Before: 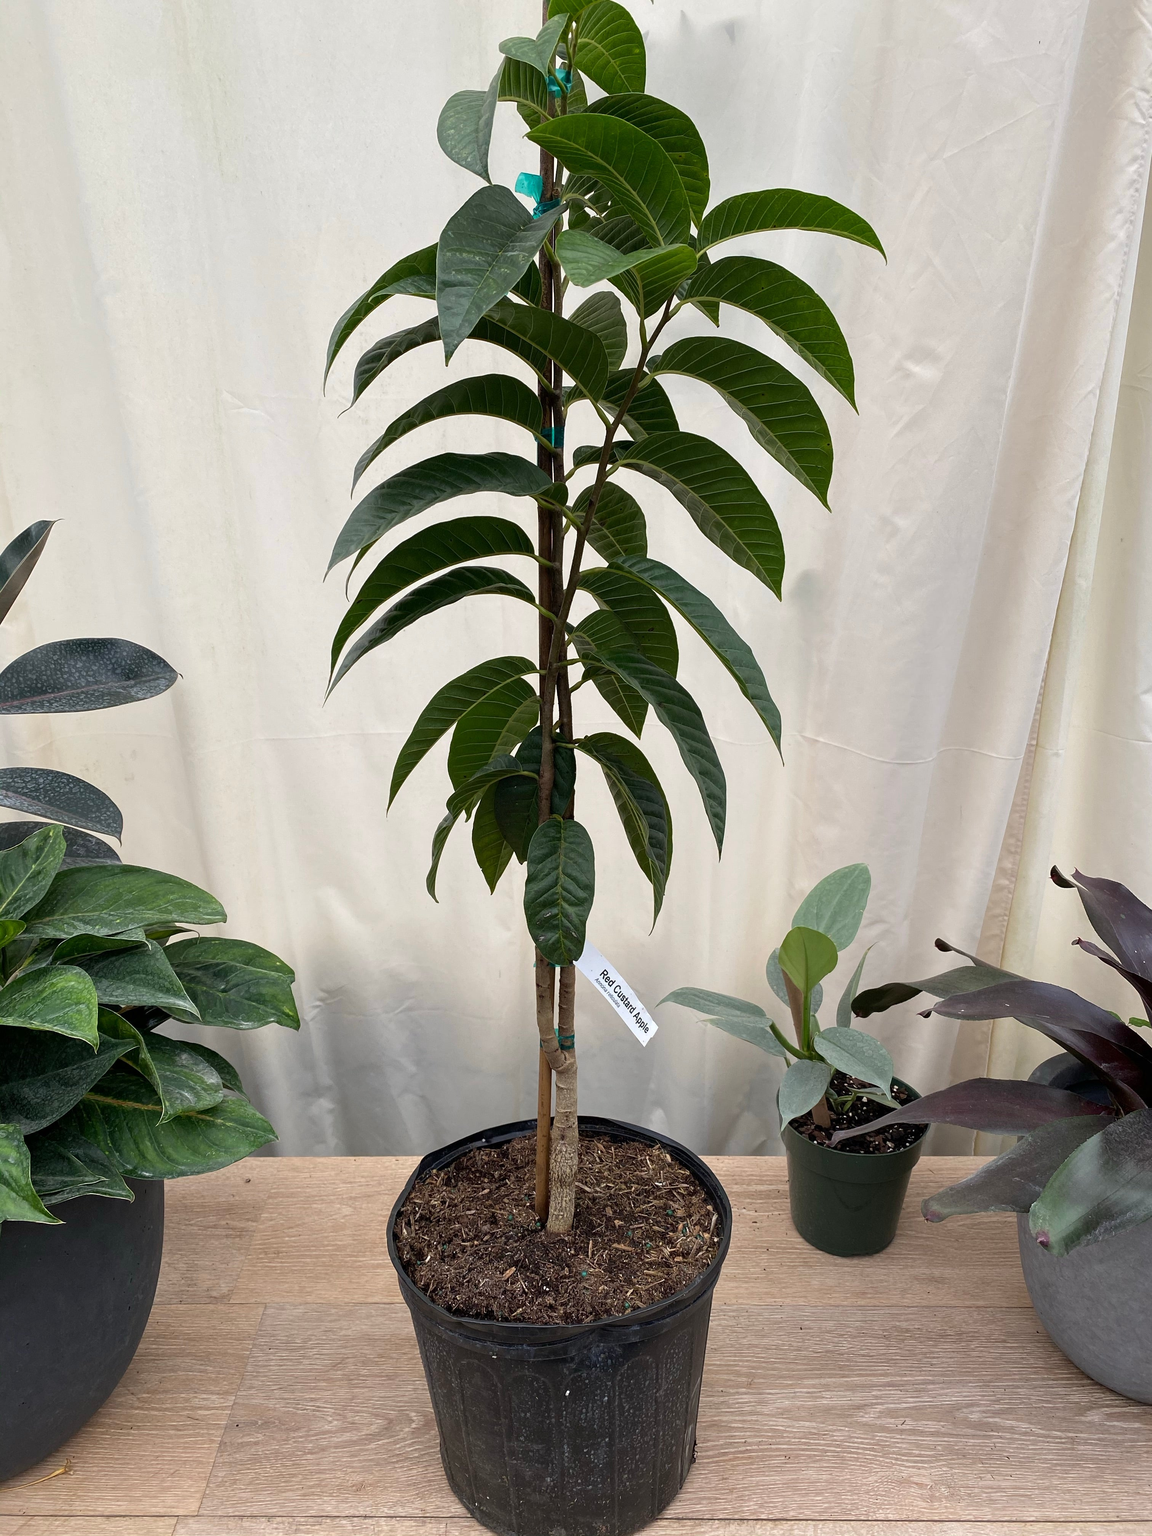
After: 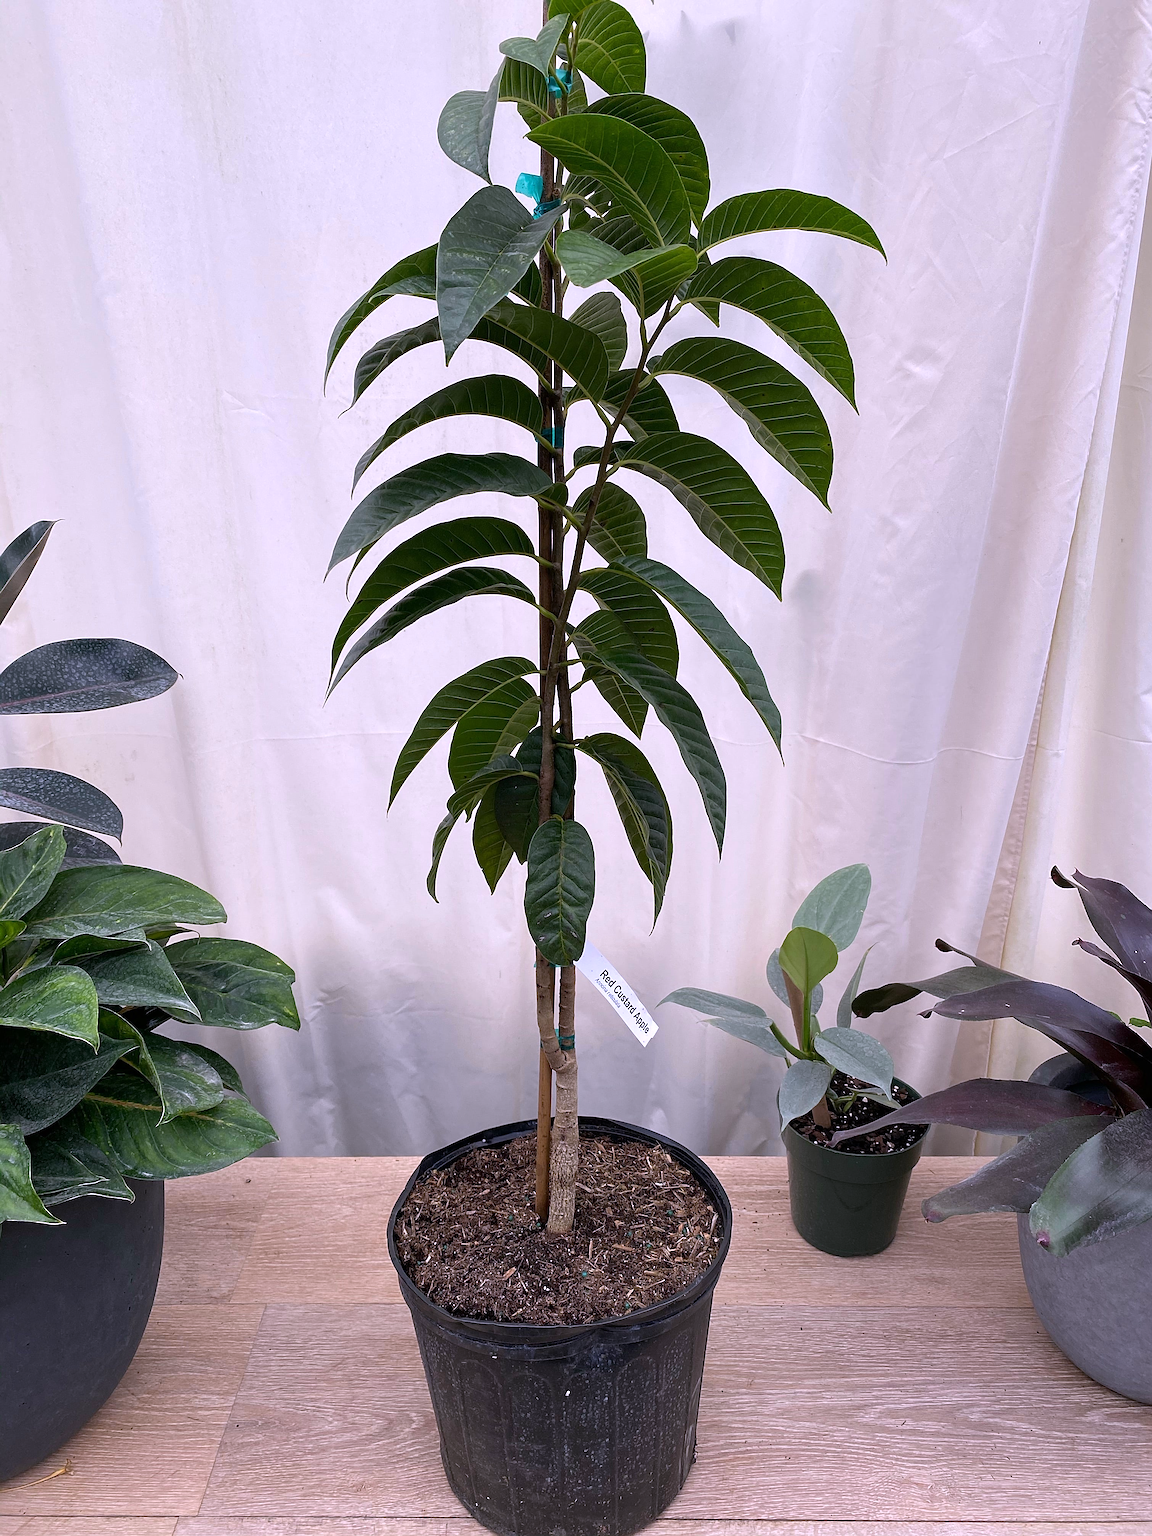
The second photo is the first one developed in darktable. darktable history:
sharpen: on, module defaults
white balance: red 1.042, blue 1.17
